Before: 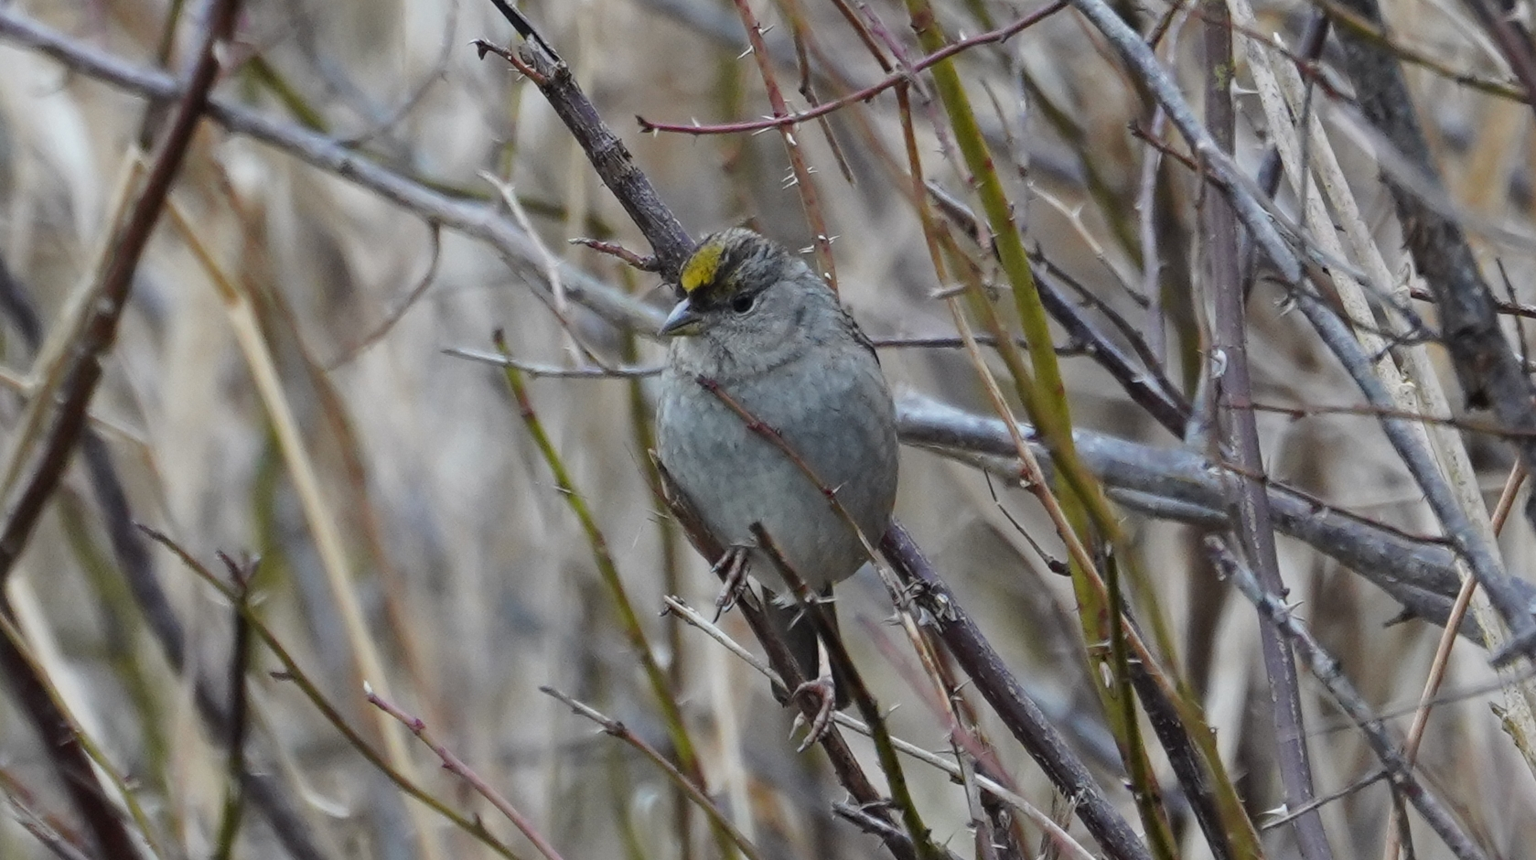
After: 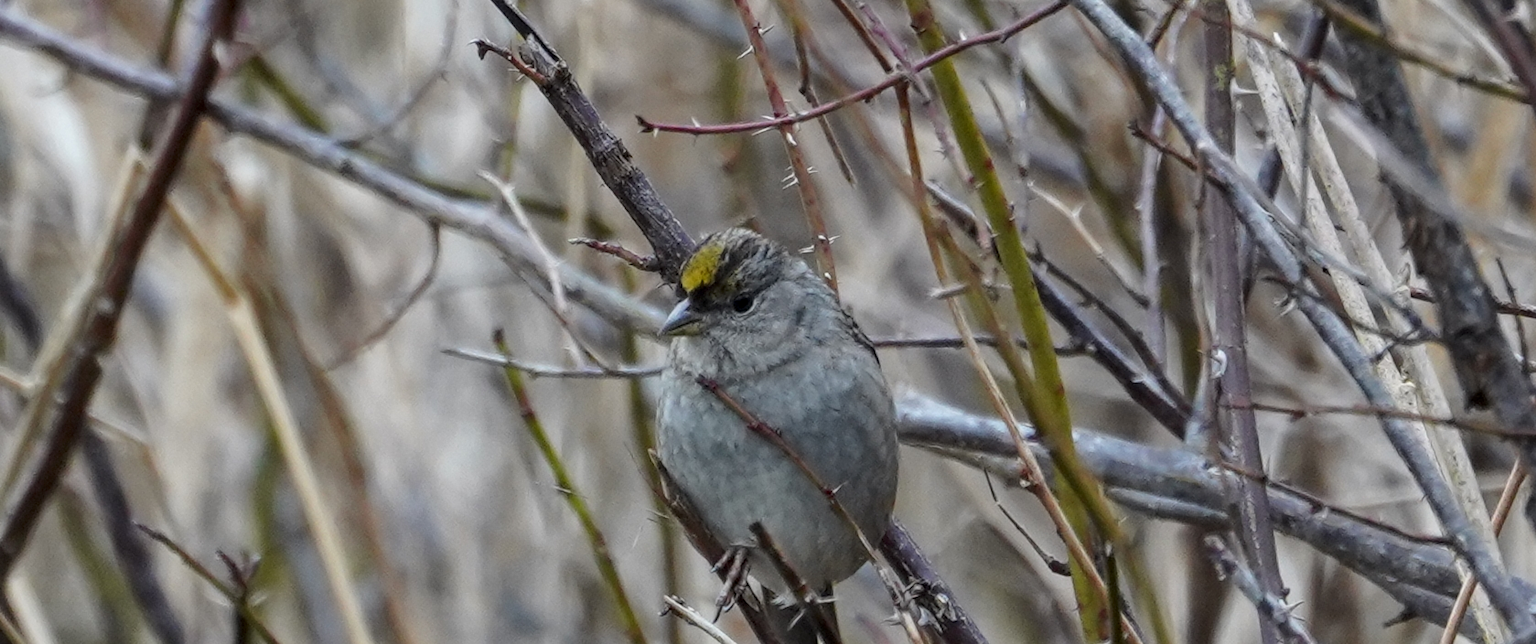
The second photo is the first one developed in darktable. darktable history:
crop: bottom 24.973%
local contrast: on, module defaults
